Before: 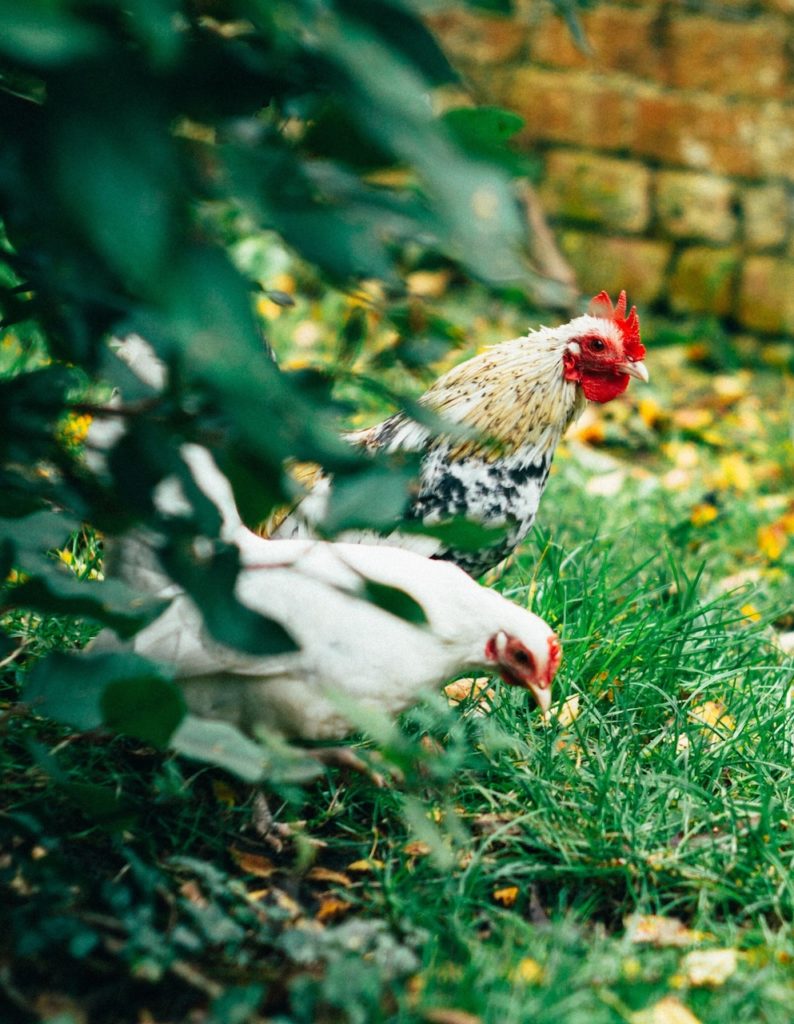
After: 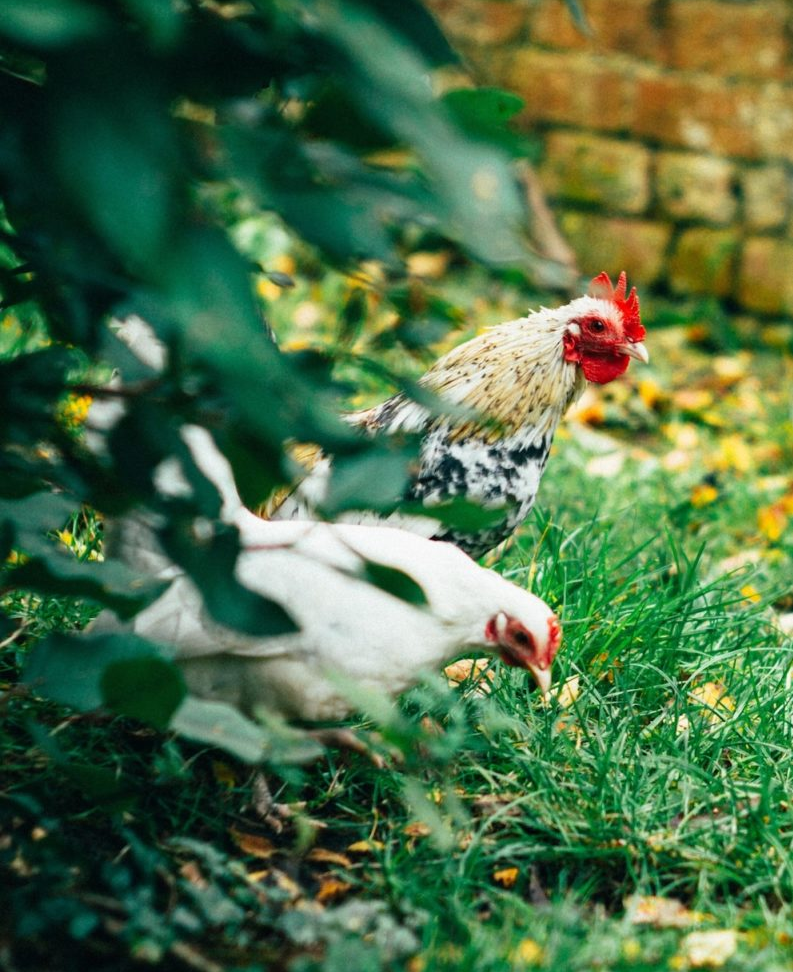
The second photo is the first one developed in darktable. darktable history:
crop and rotate: top 1.922%, bottom 3.121%
